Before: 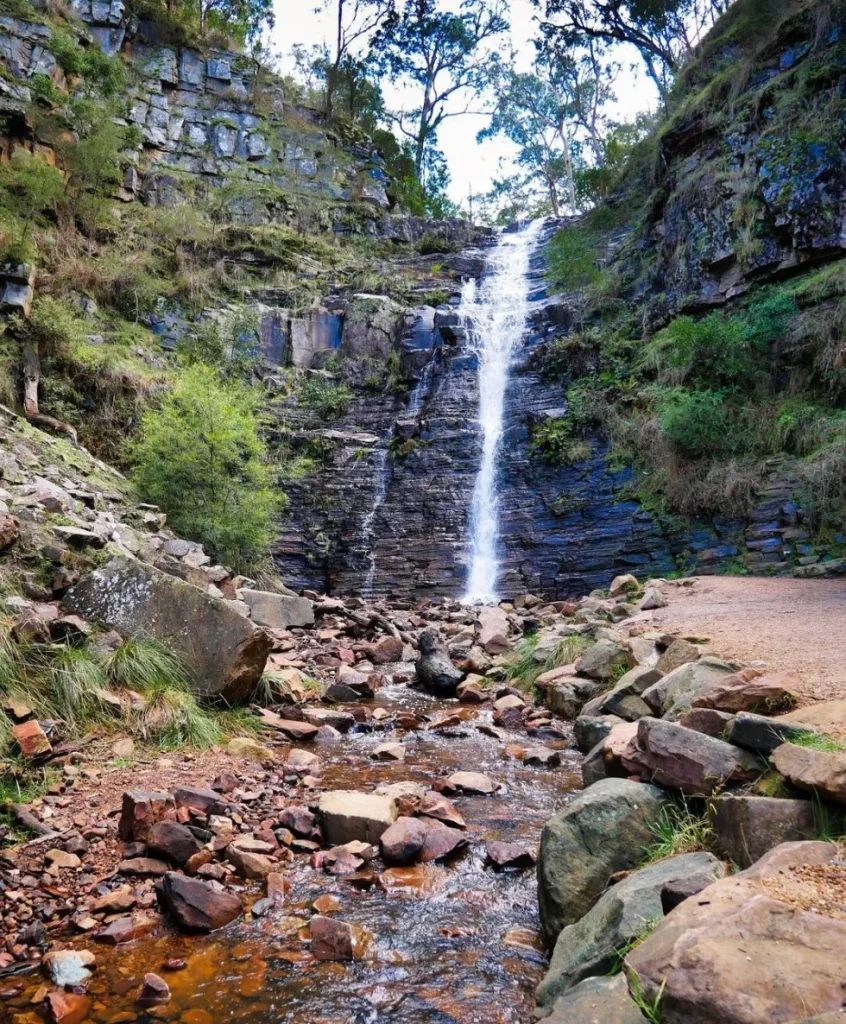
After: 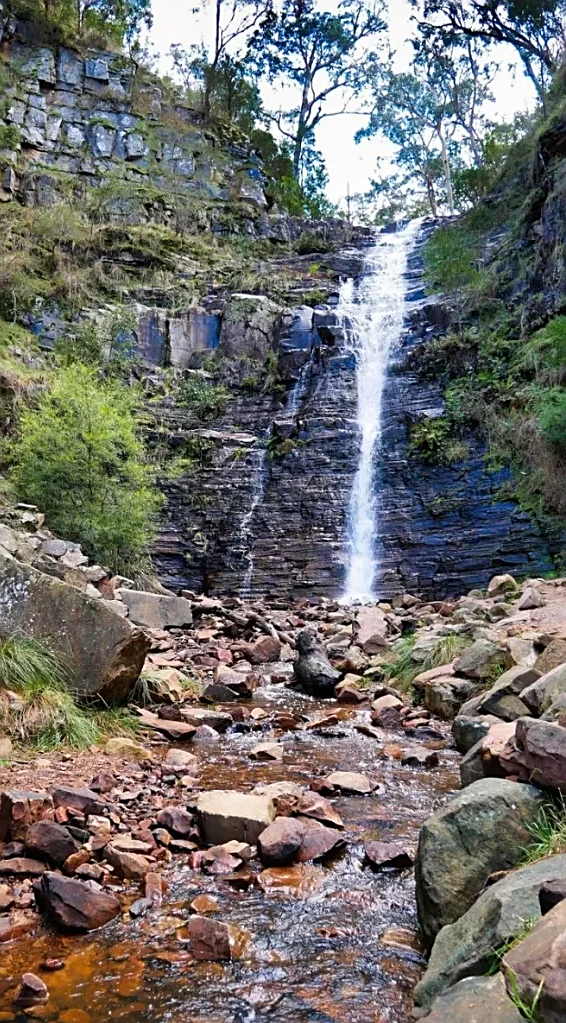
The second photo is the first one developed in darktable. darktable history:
crop and rotate: left 14.441%, right 18.612%
sharpen: on, module defaults
